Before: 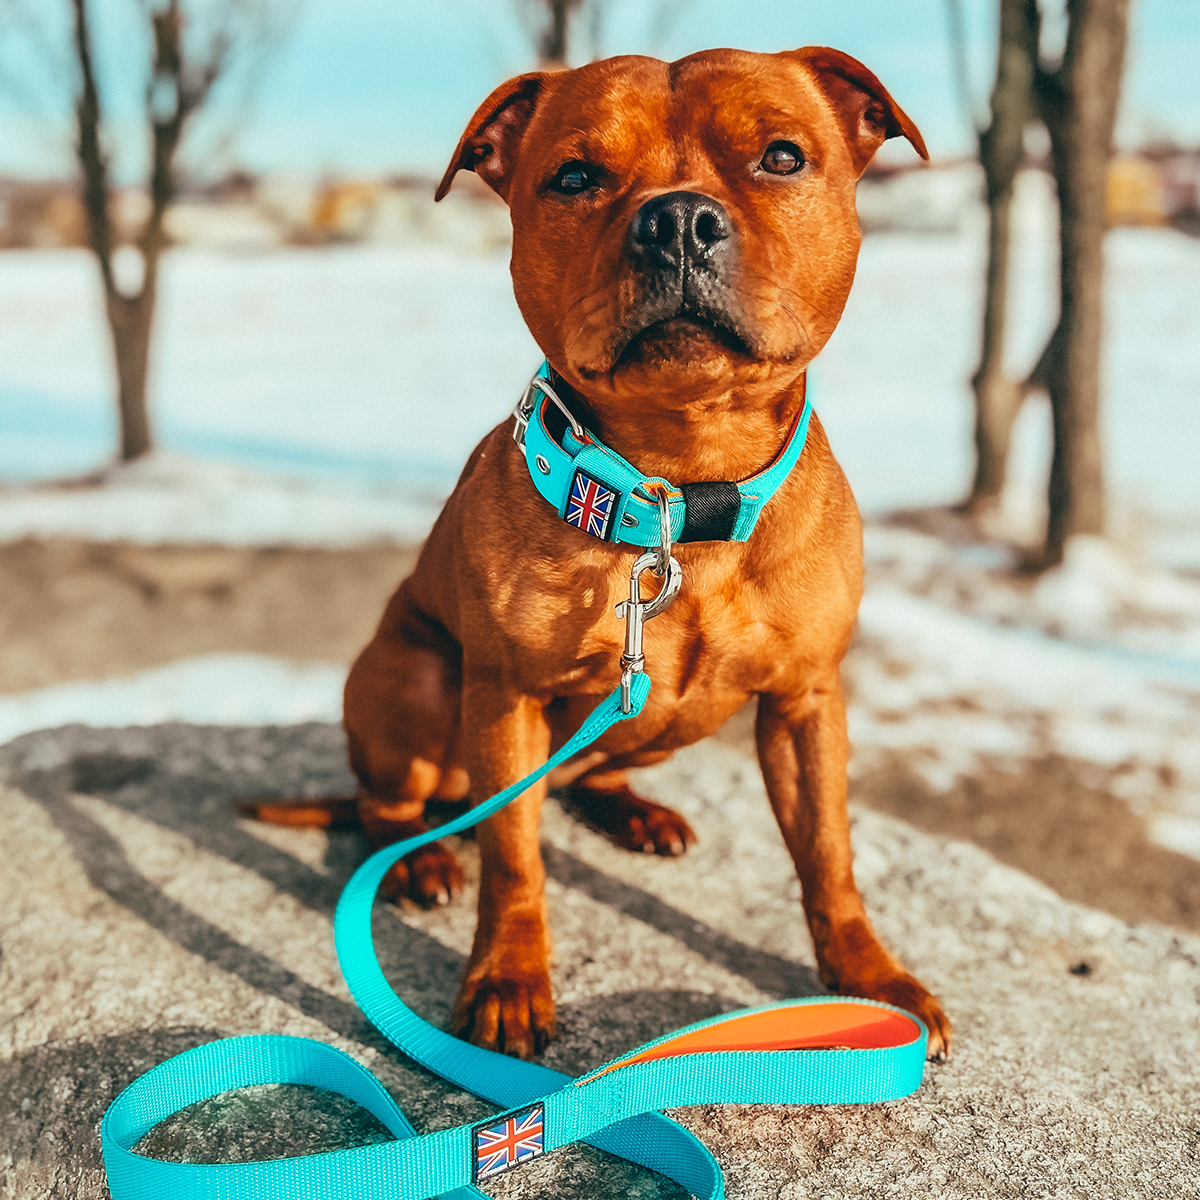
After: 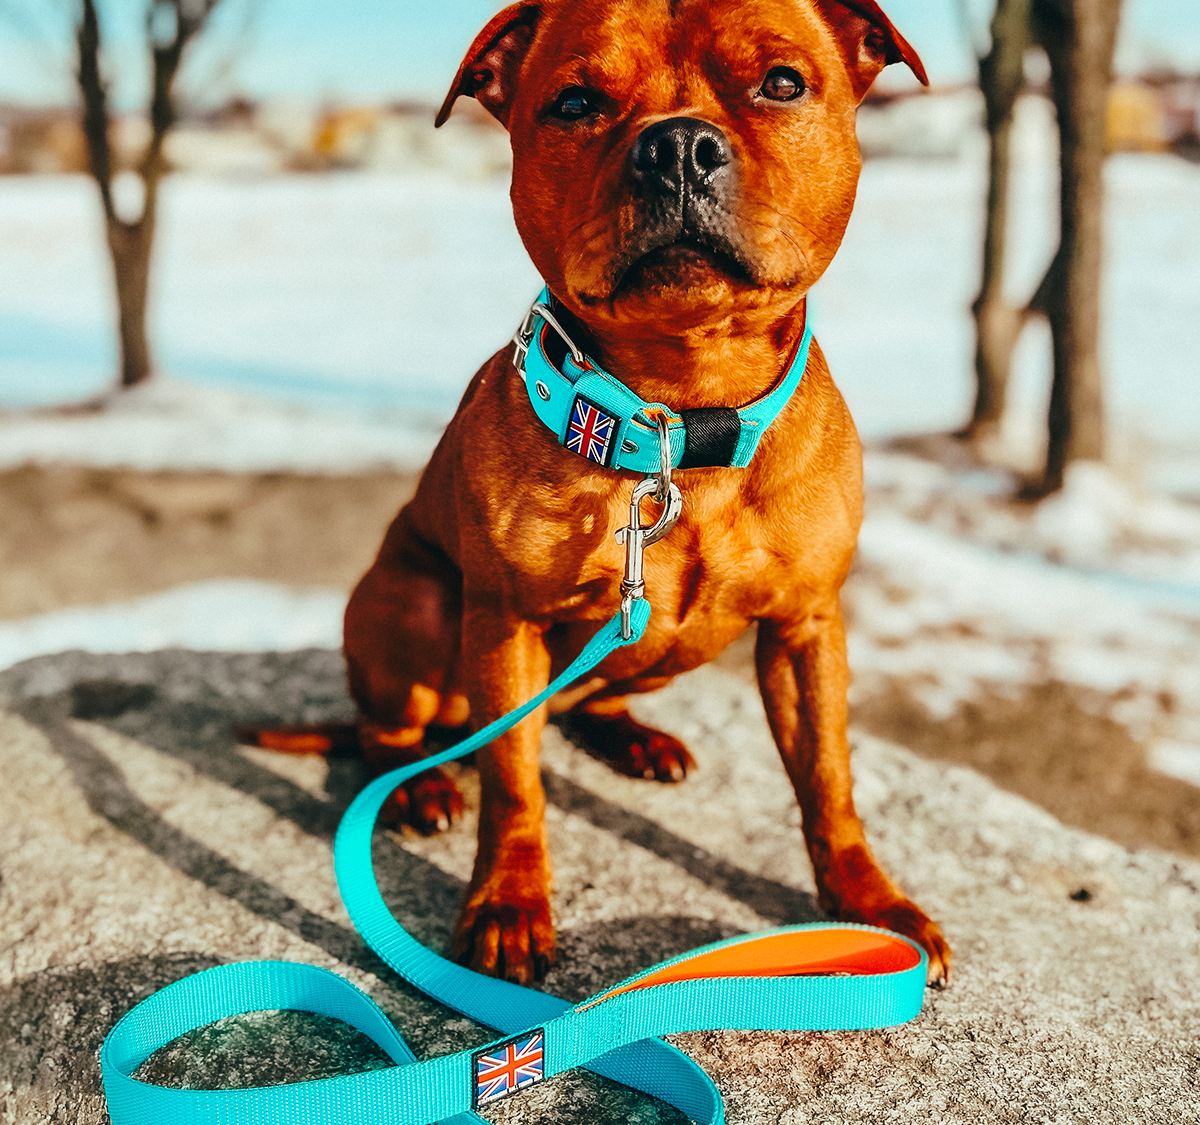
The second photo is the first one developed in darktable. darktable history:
crop and rotate: top 6.25%
base curve: curves: ch0 [(0, 0) (0.073, 0.04) (0.157, 0.139) (0.492, 0.492) (0.758, 0.758) (1, 1)], preserve colors none
